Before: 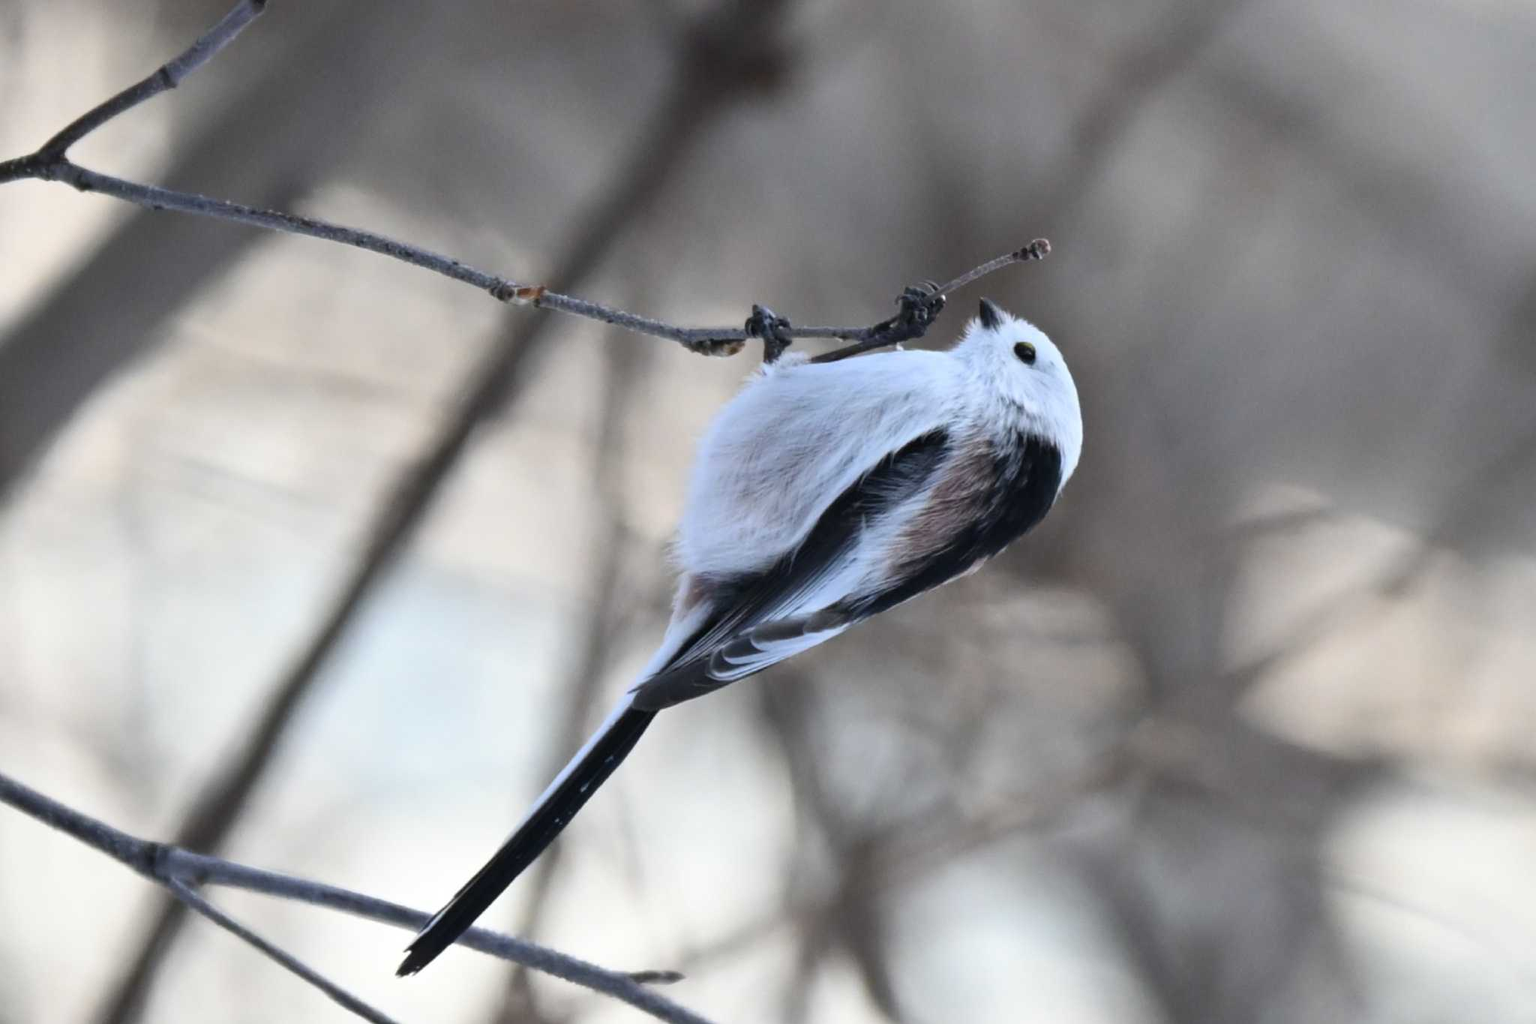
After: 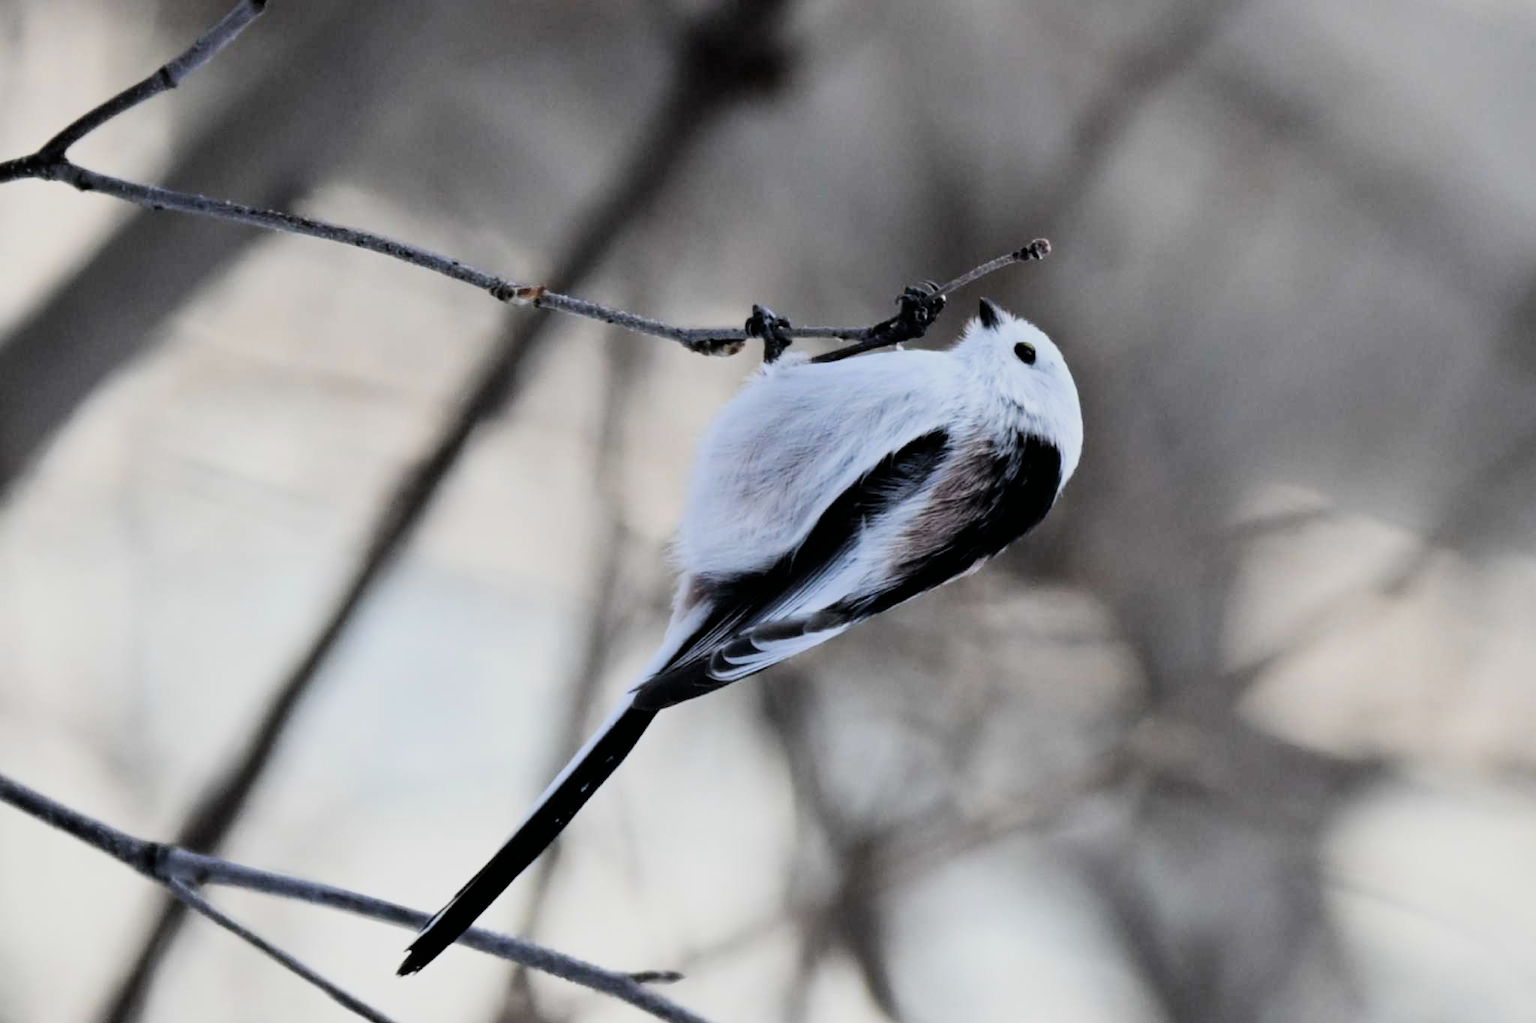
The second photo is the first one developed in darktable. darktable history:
color balance rgb: perceptual saturation grading › global saturation 0.921%, global vibrance 5.199%
filmic rgb: black relative exposure -5.13 EV, white relative exposure 3.99 EV, hardness 2.87, contrast 1.298, highlights saturation mix -29.94%
